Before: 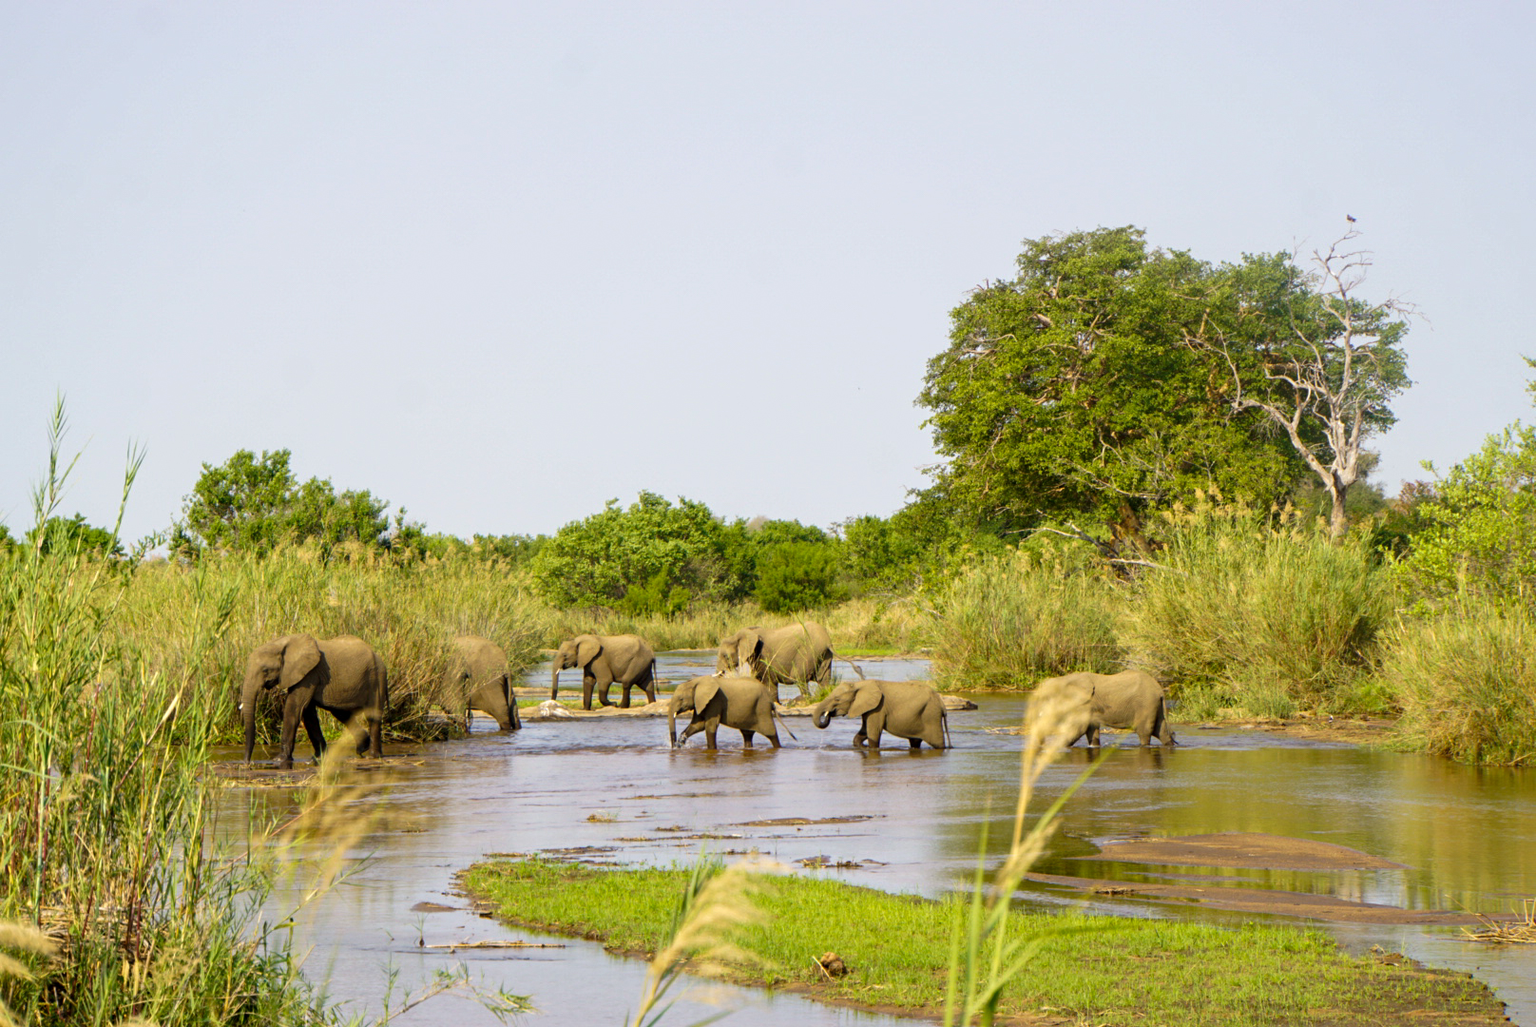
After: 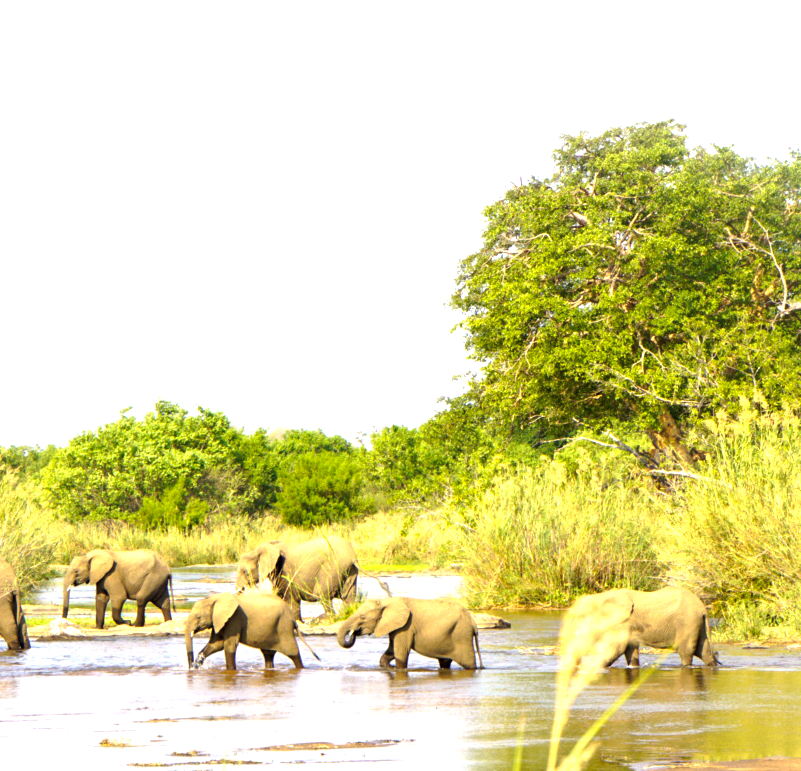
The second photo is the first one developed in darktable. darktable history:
exposure: black level correction 0, exposure 1.2 EV, compensate highlight preservation false
crop: left 32.075%, top 10.976%, right 18.355%, bottom 17.596%
color zones: curves: ch1 [(0.077, 0.436) (0.25, 0.5) (0.75, 0.5)]
